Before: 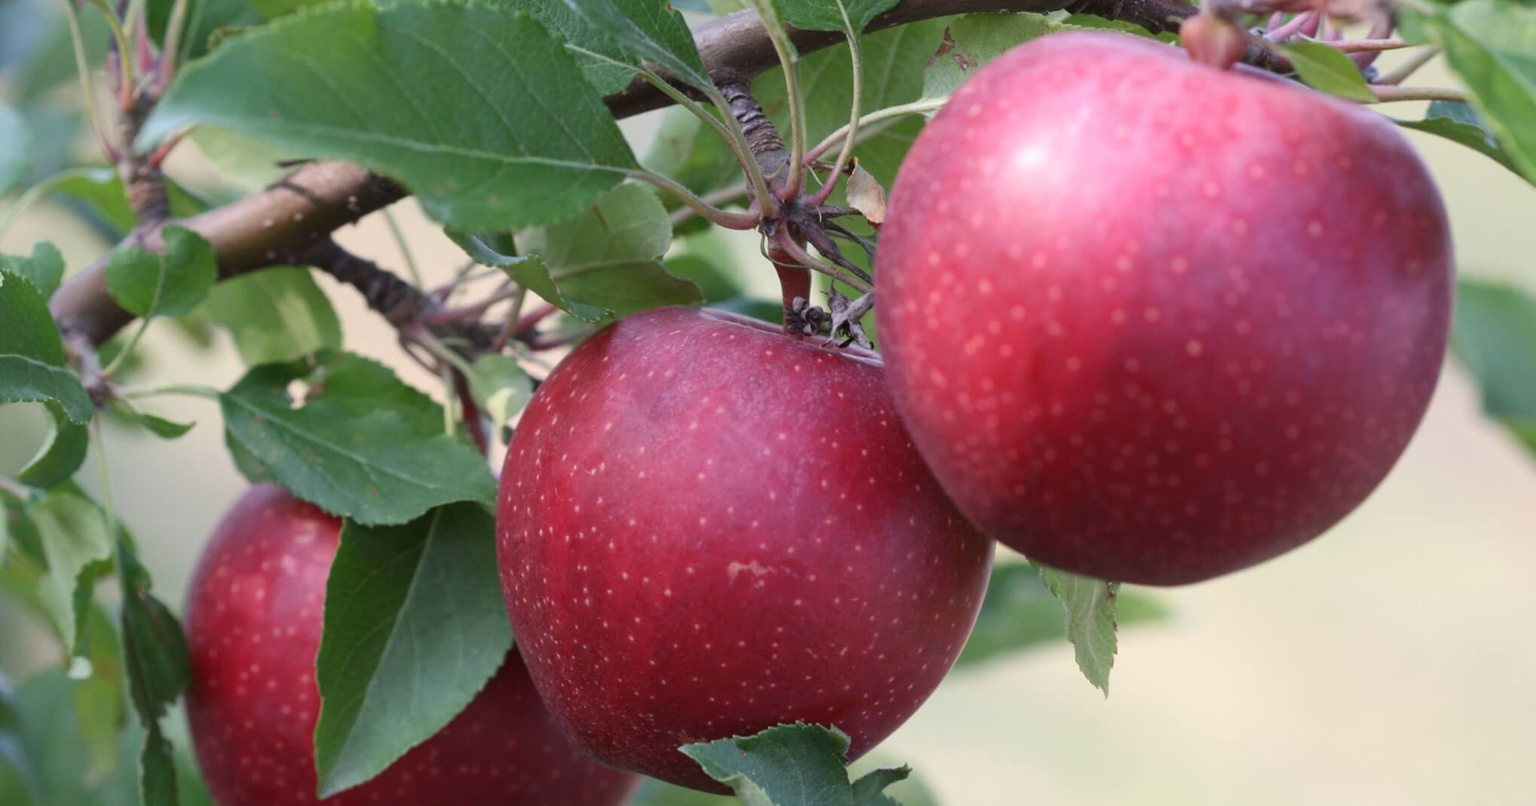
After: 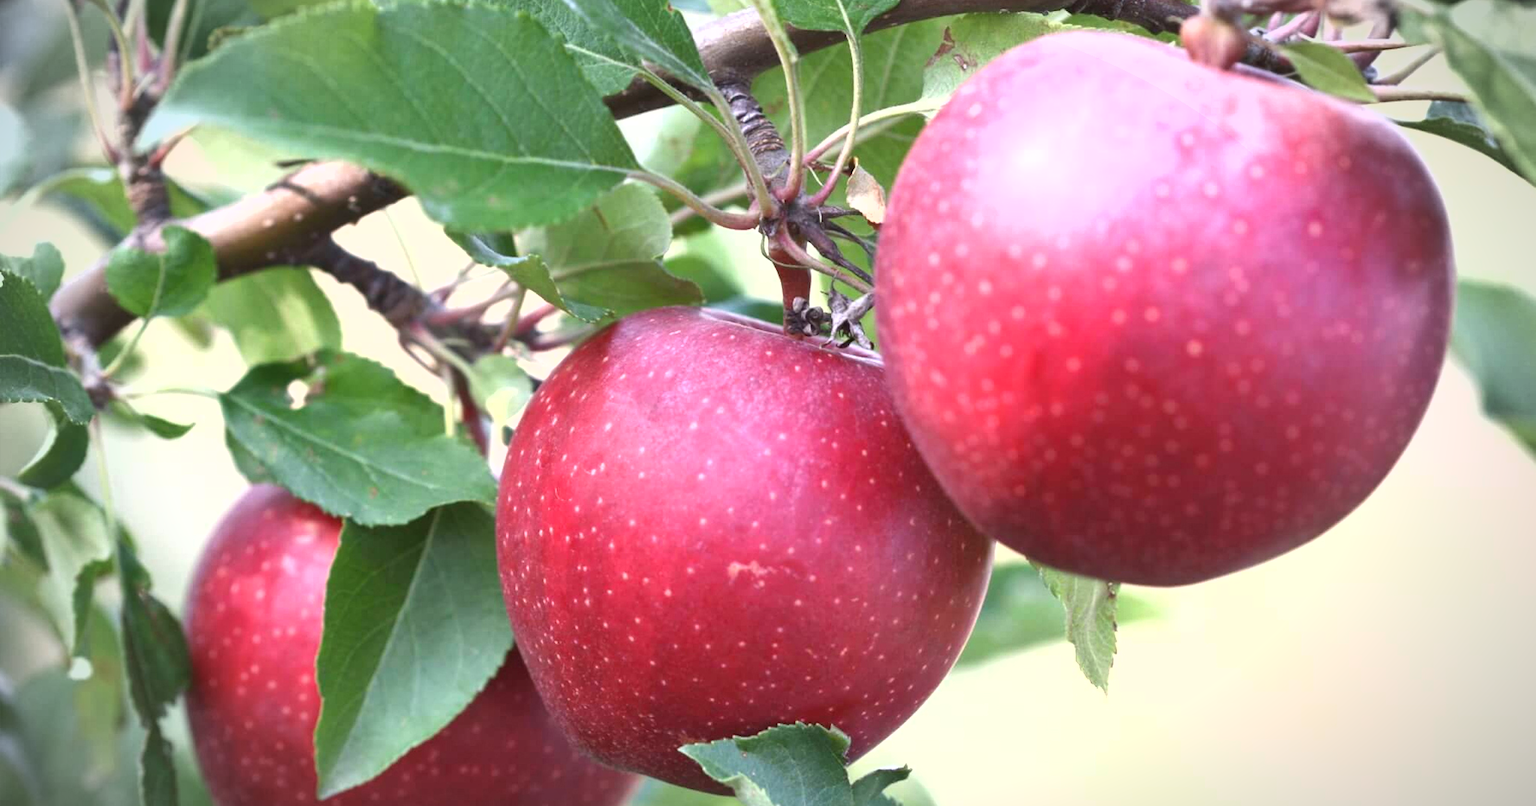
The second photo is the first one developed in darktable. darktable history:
exposure: black level correction 0, exposure 1.198 EV, compensate exposure bias true, compensate highlight preservation false
shadows and highlights: highlights color adjustment 0%, low approximation 0.01, soften with gaussian
vignetting: fall-off start 79.43%, saturation -0.649, width/height ratio 1.327, unbound false
